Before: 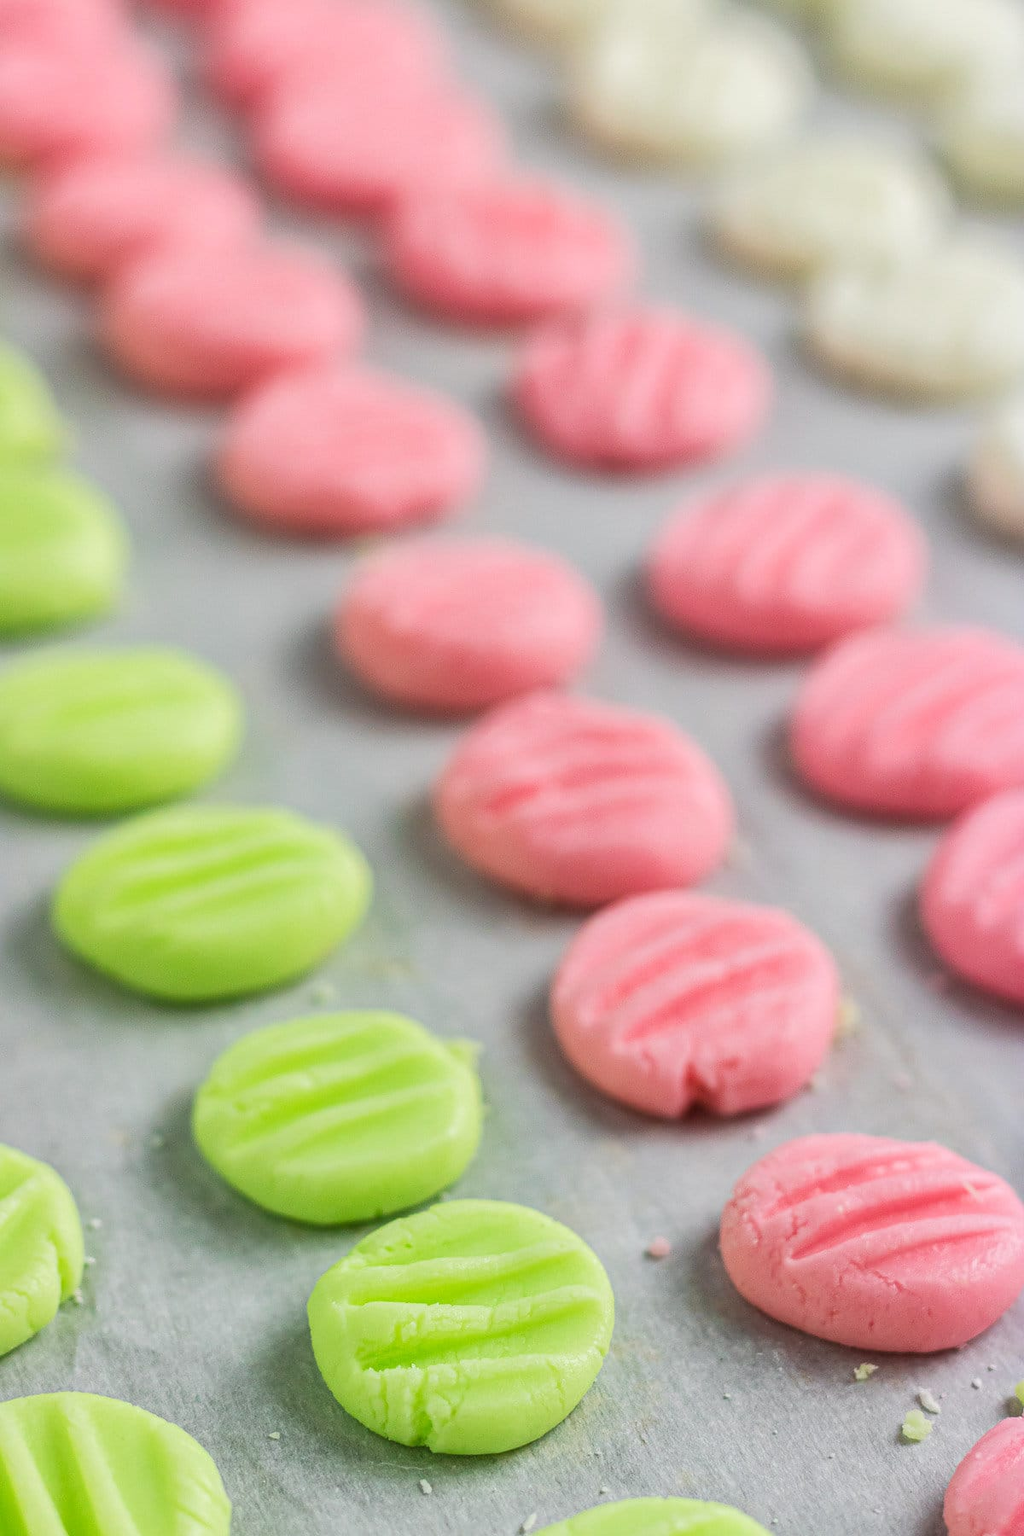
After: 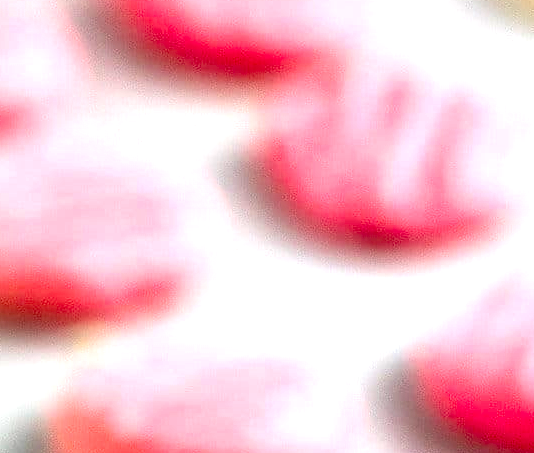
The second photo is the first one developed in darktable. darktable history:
crop: left 28.631%, top 16.86%, right 26.863%, bottom 57.929%
color balance rgb: shadows lift › chroma 1.022%, shadows lift › hue 217.6°, perceptual saturation grading › global saturation 29.79%, perceptual brilliance grading › highlights 11.533%, global vibrance 6.548%, contrast 13.263%, saturation formula JzAzBz (2021)
exposure: black level correction 0, exposure 0.694 EV, compensate exposure bias true, compensate highlight preservation false
